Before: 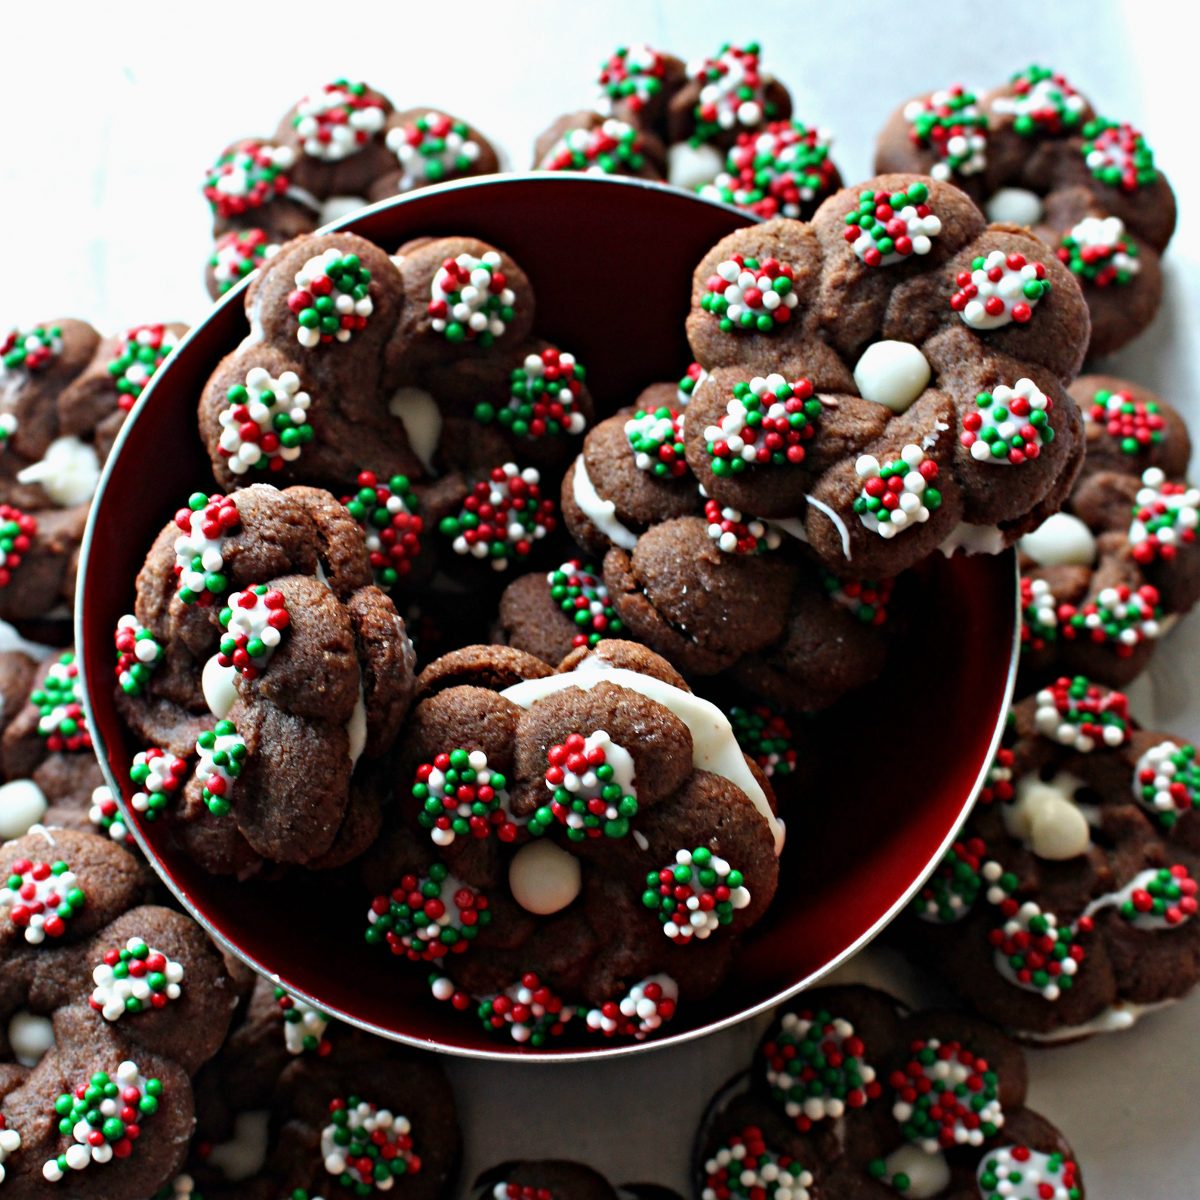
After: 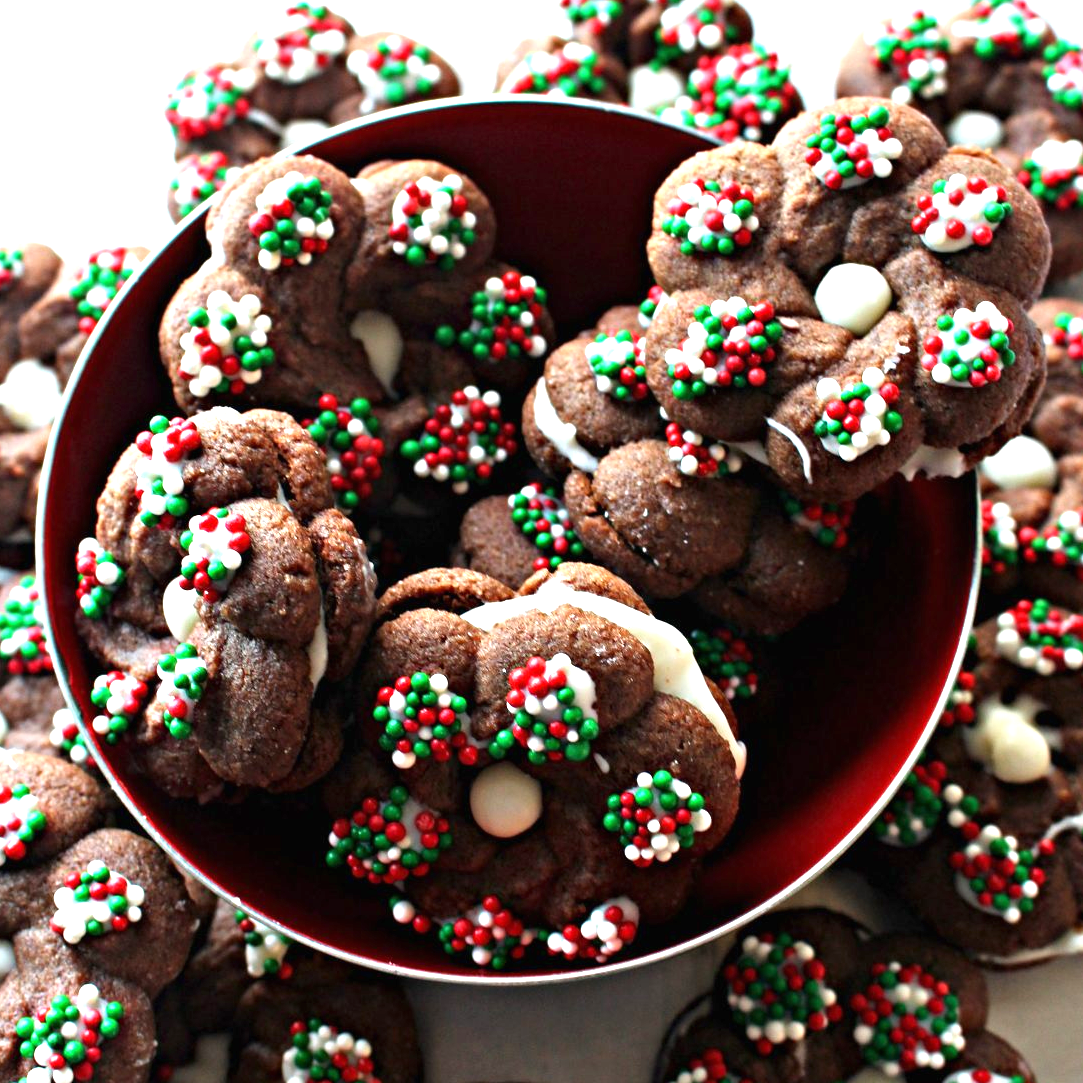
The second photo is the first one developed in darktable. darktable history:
crop: left 3.305%, top 6.436%, right 6.389%, bottom 3.258%
exposure: black level correction 0, exposure 1 EV, compensate exposure bias true, compensate highlight preservation false
